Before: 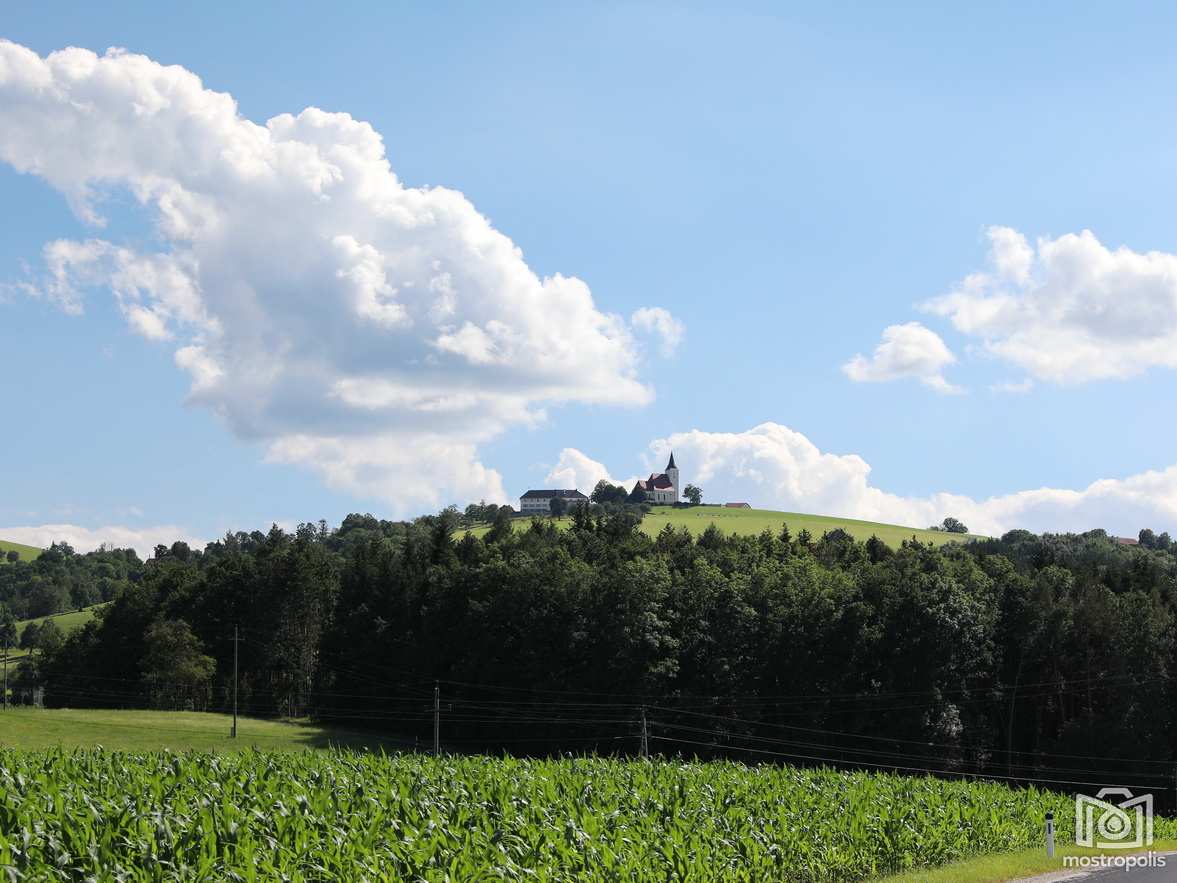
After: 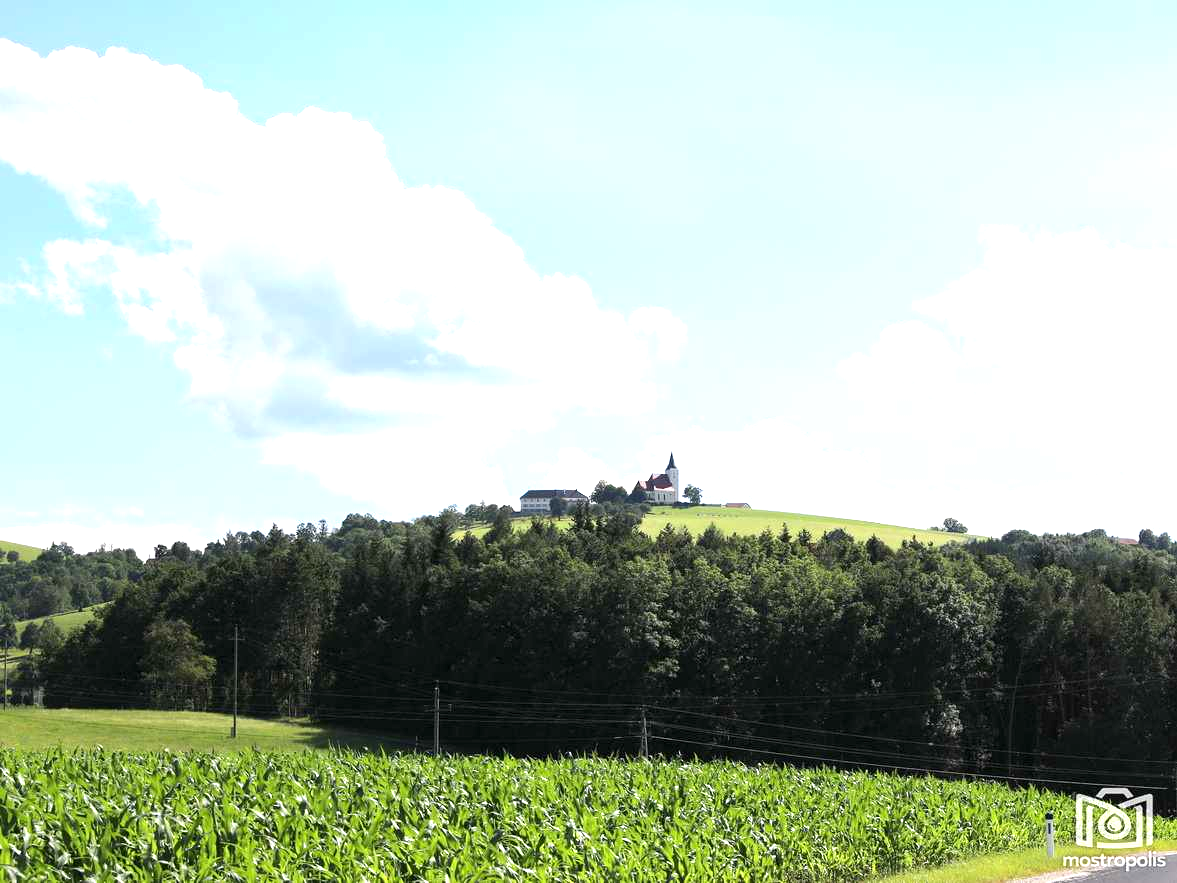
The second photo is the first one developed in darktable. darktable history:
tone equalizer: on, module defaults
exposure: black level correction 0.001, exposure 1.044 EV, compensate highlight preservation false
